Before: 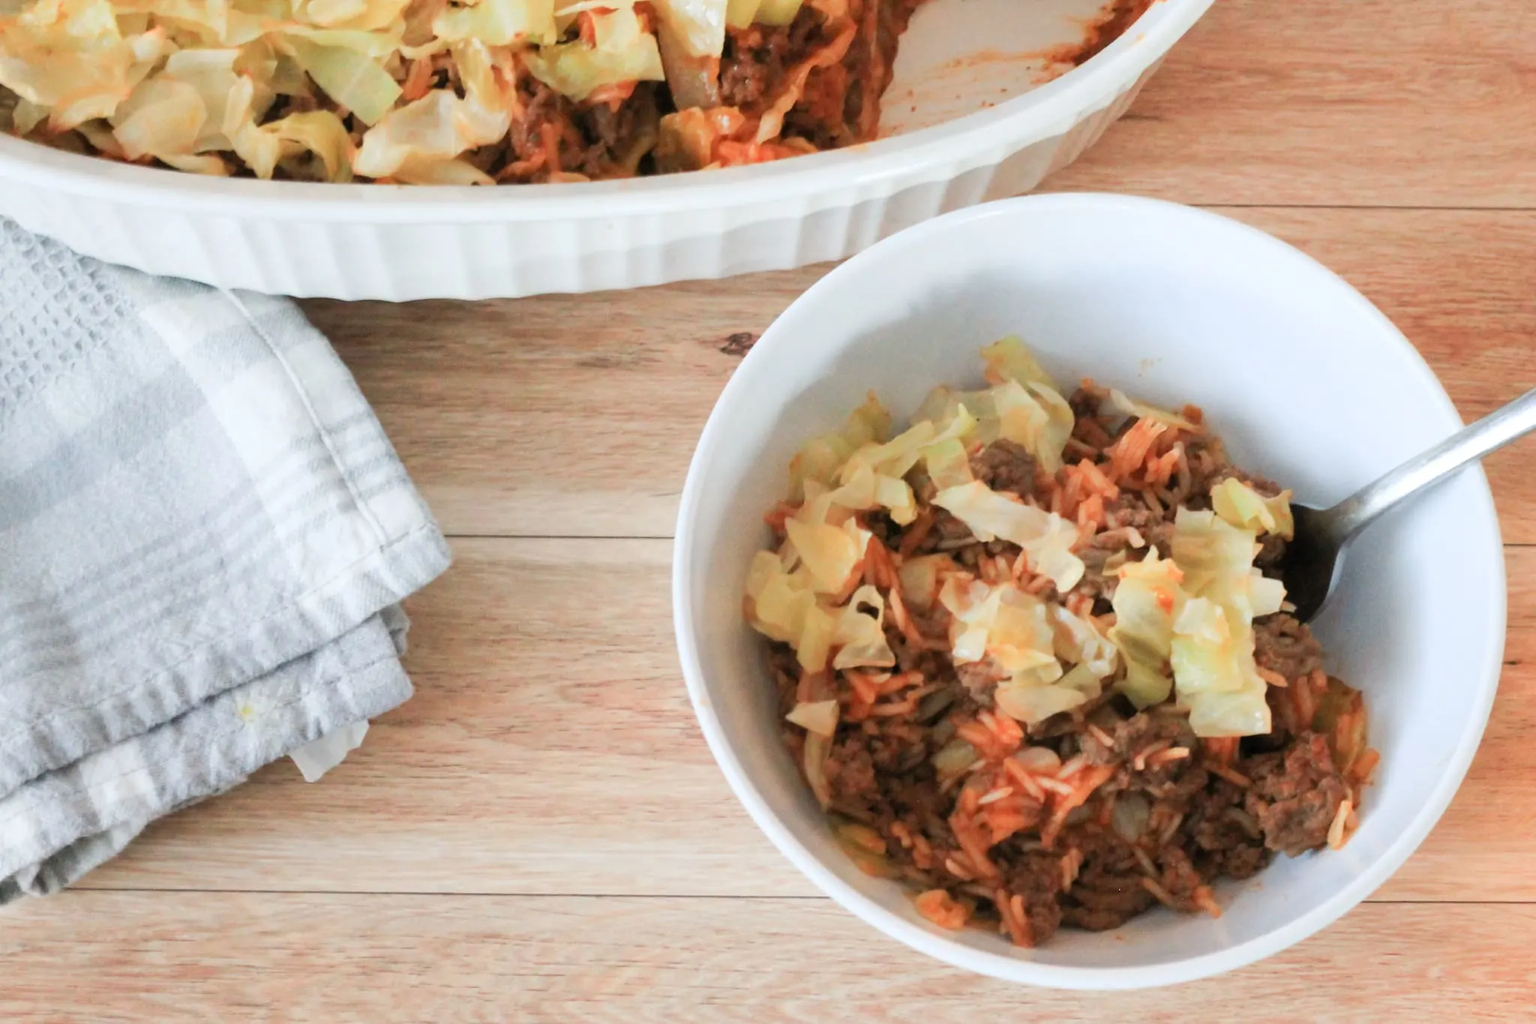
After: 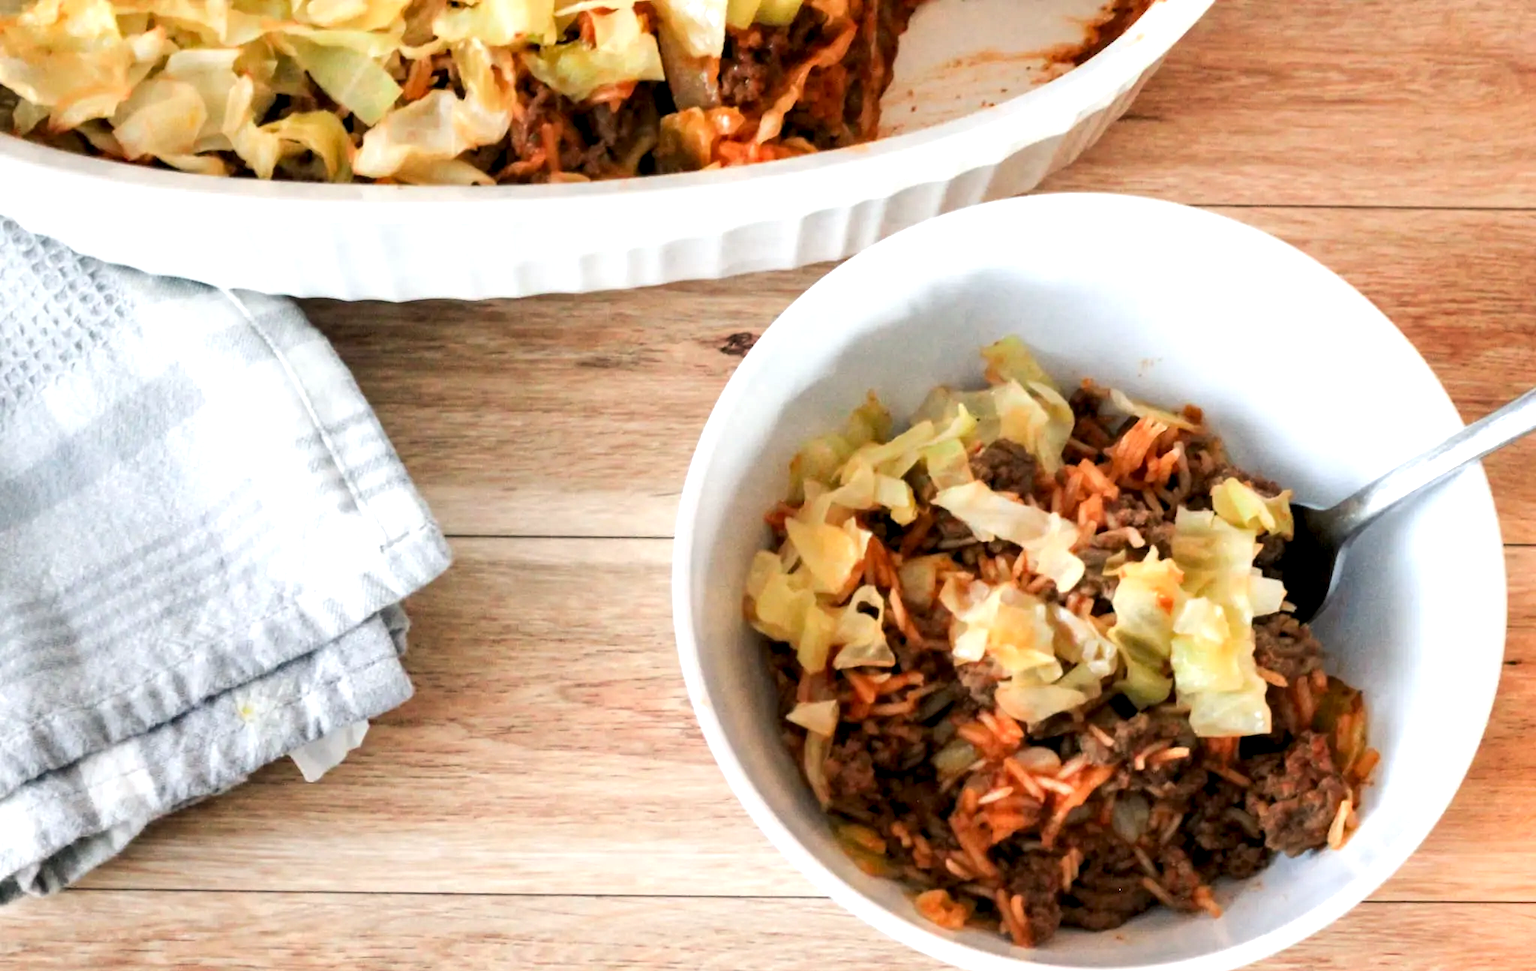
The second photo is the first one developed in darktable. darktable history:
crop and rotate: top 0.014%, bottom 5.103%
tone equalizer: smoothing diameter 24.96%, edges refinement/feathering 6.56, preserve details guided filter
color balance rgb: shadows lift › chroma 2.02%, shadows lift › hue 248.36°, highlights gain › chroma 0.574%, highlights gain › hue 56.31°, perceptual saturation grading › global saturation 19.882%, contrast 15.466%
local contrast: detail 135%, midtone range 0.747
